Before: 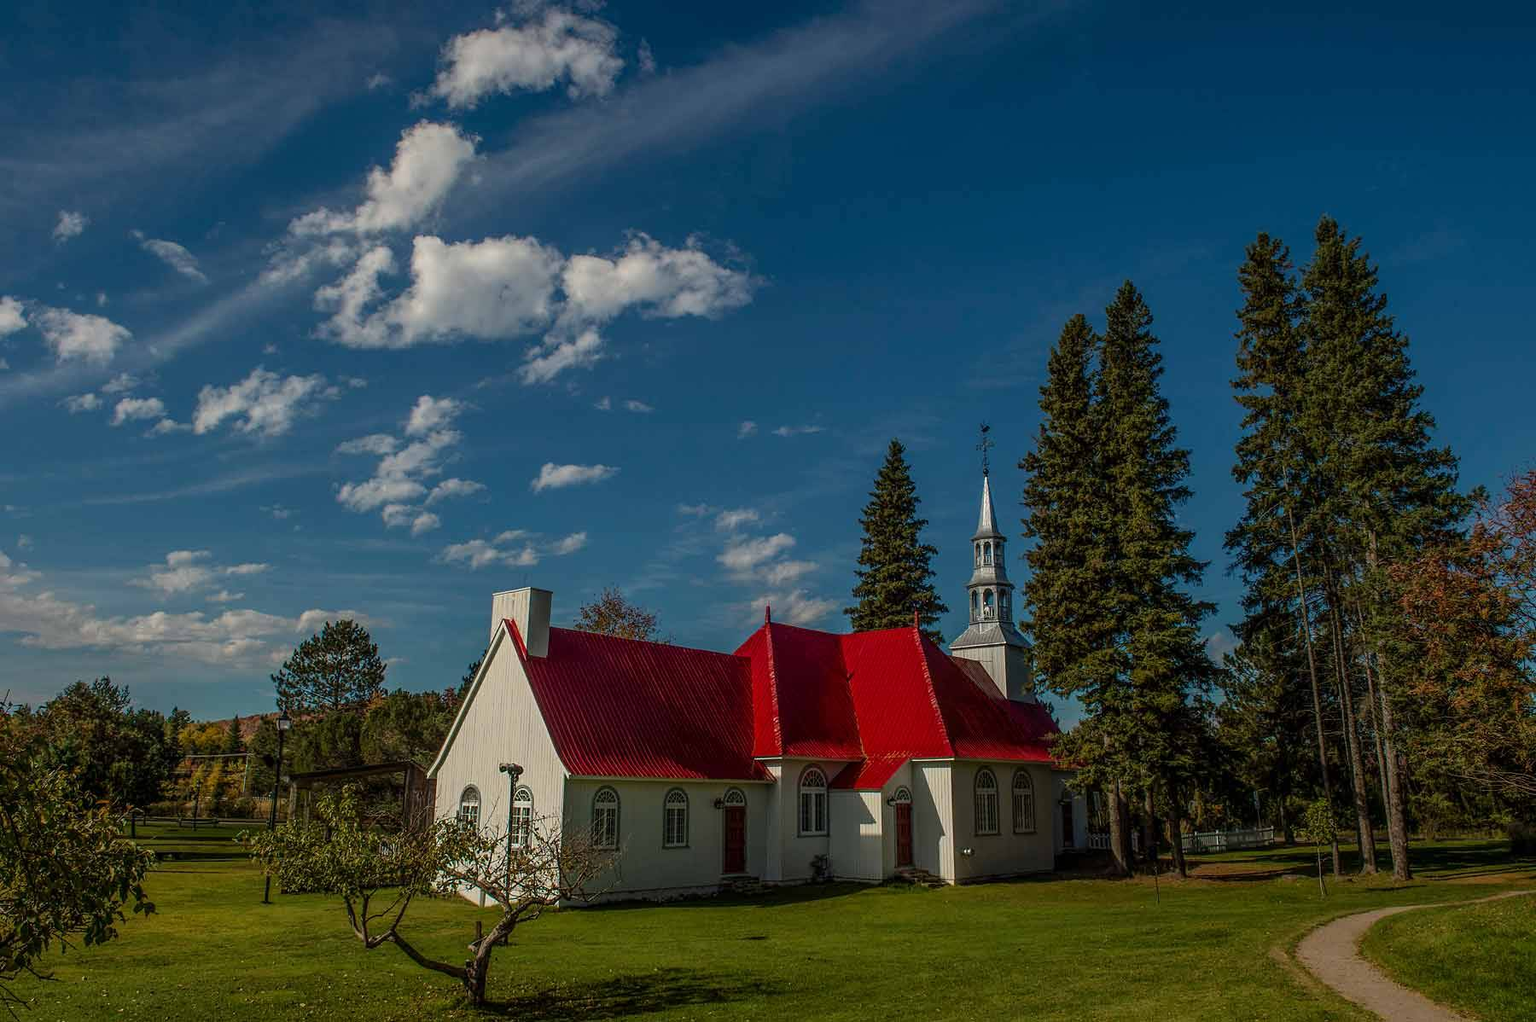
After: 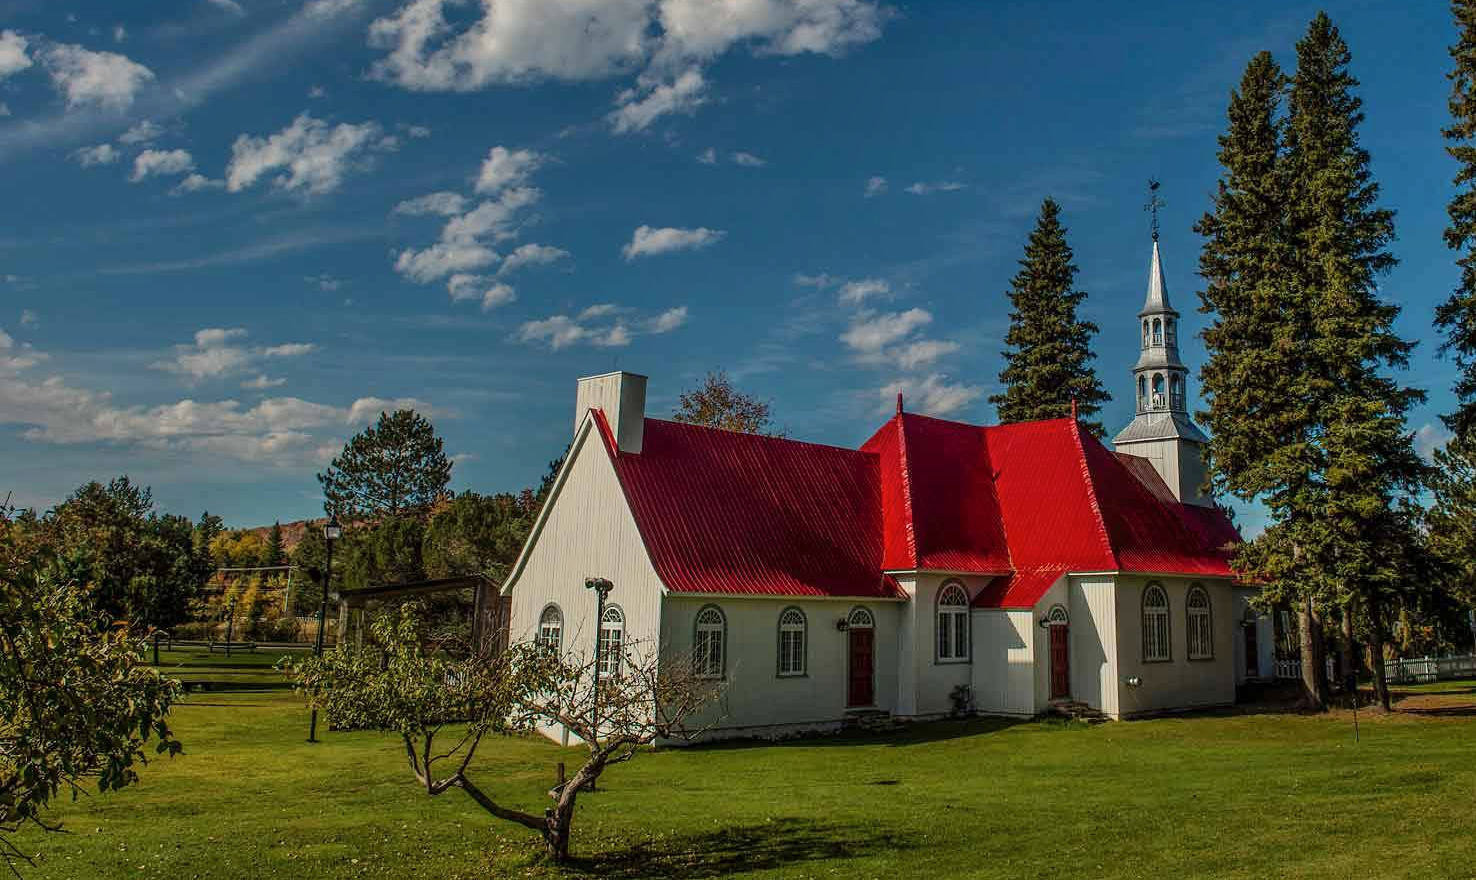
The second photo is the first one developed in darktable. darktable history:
crop: top 26.531%, right 17.959%
shadows and highlights: soften with gaussian
